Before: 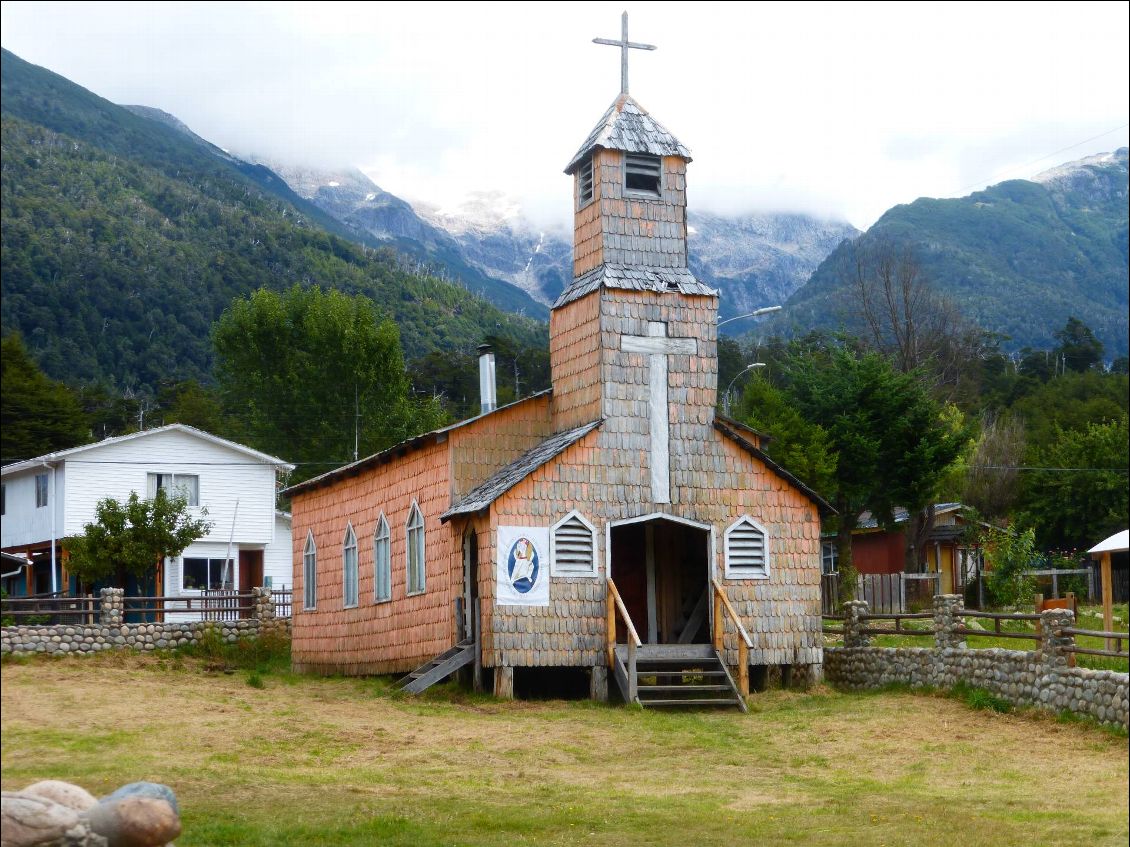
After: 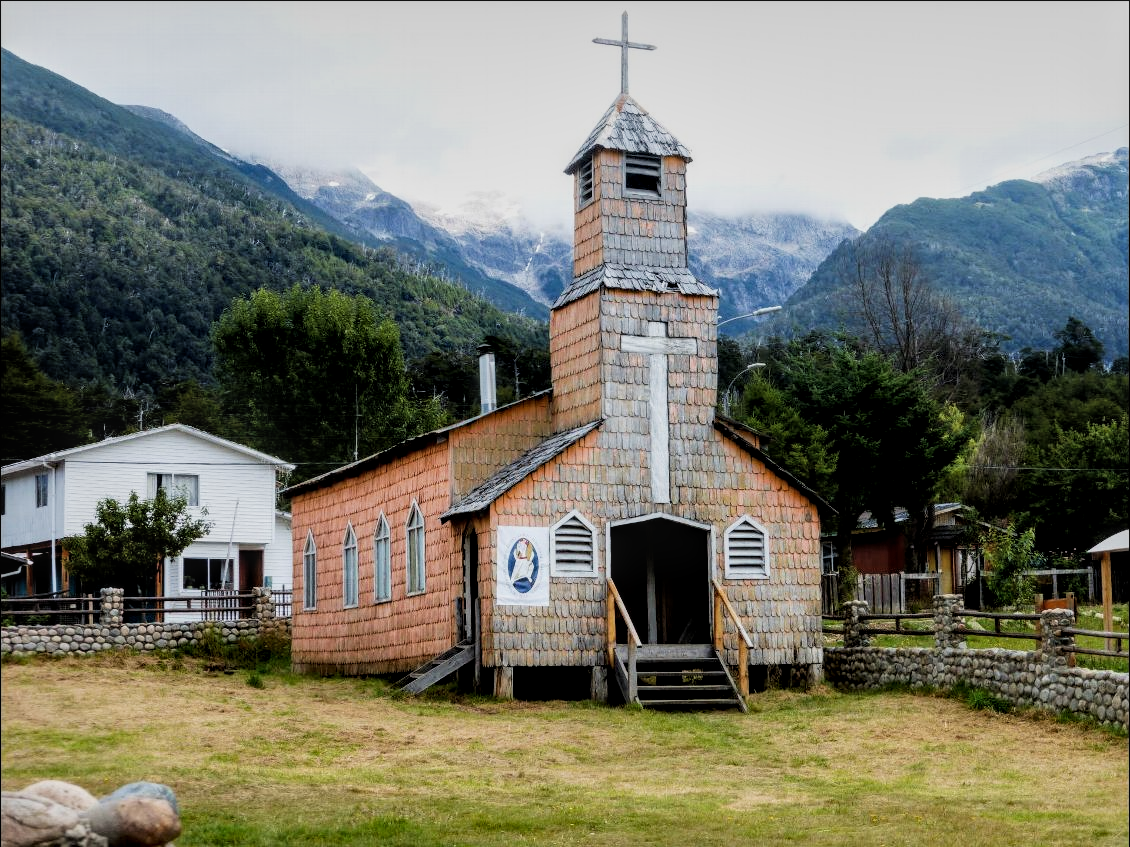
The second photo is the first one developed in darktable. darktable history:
filmic rgb: black relative exposure -5 EV, white relative exposure 3.5 EV, hardness 3.19, contrast 1.2, highlights saturation mix -30%
local contrast: detail 130%
